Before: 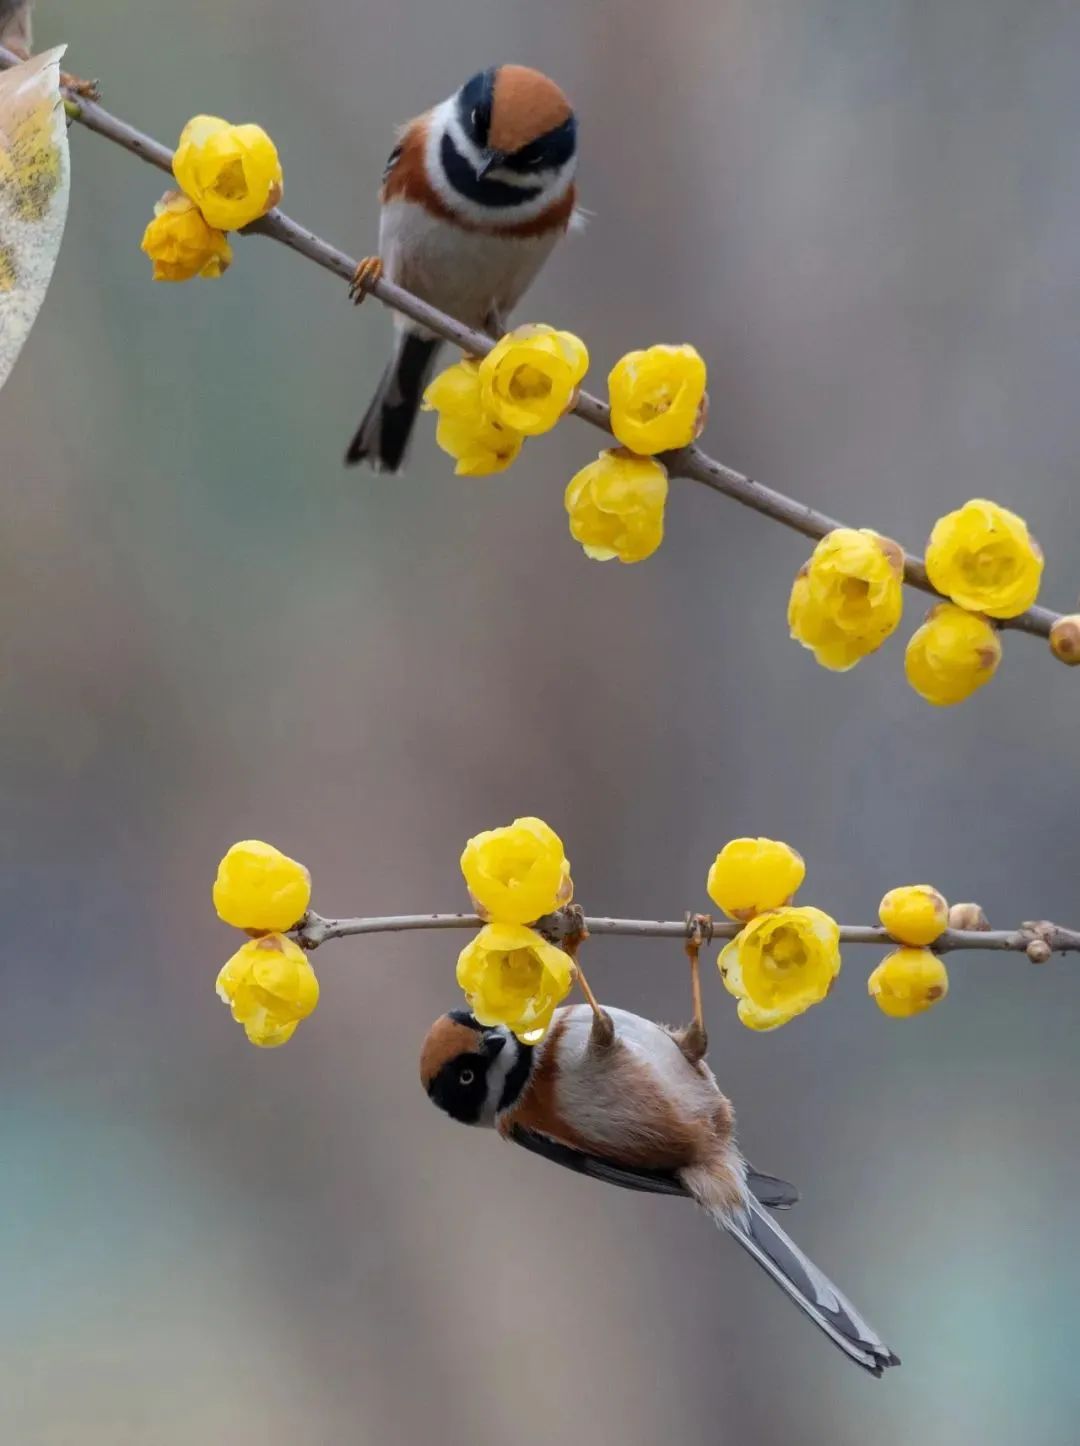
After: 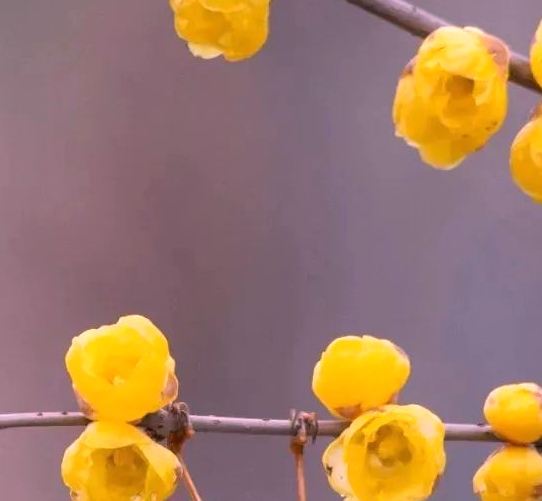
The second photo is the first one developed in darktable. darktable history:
crop: left 36.607%, top 34.735%, right 13.146%, bottom 30.611%
white balance: red 1.188, blue 1.11
